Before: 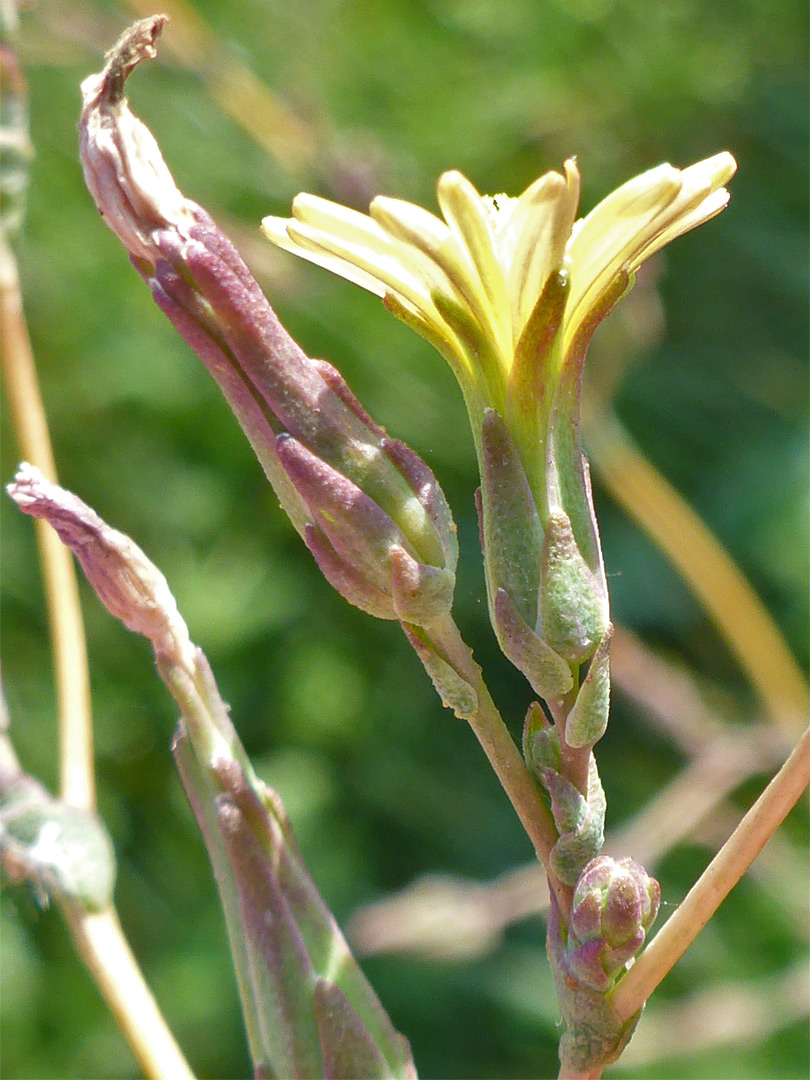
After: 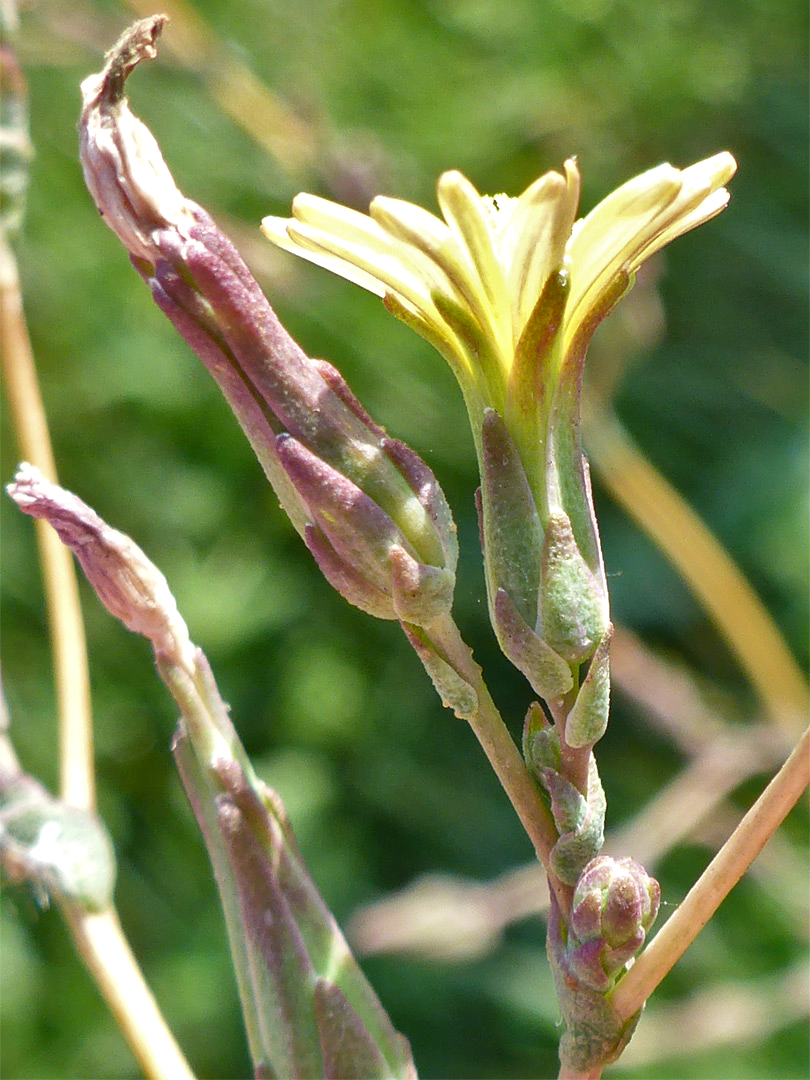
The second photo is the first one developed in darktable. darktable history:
local contrast: mode bilateral grid, contrast 20, coarseness 49, detail 132%, midtone range 0.2
